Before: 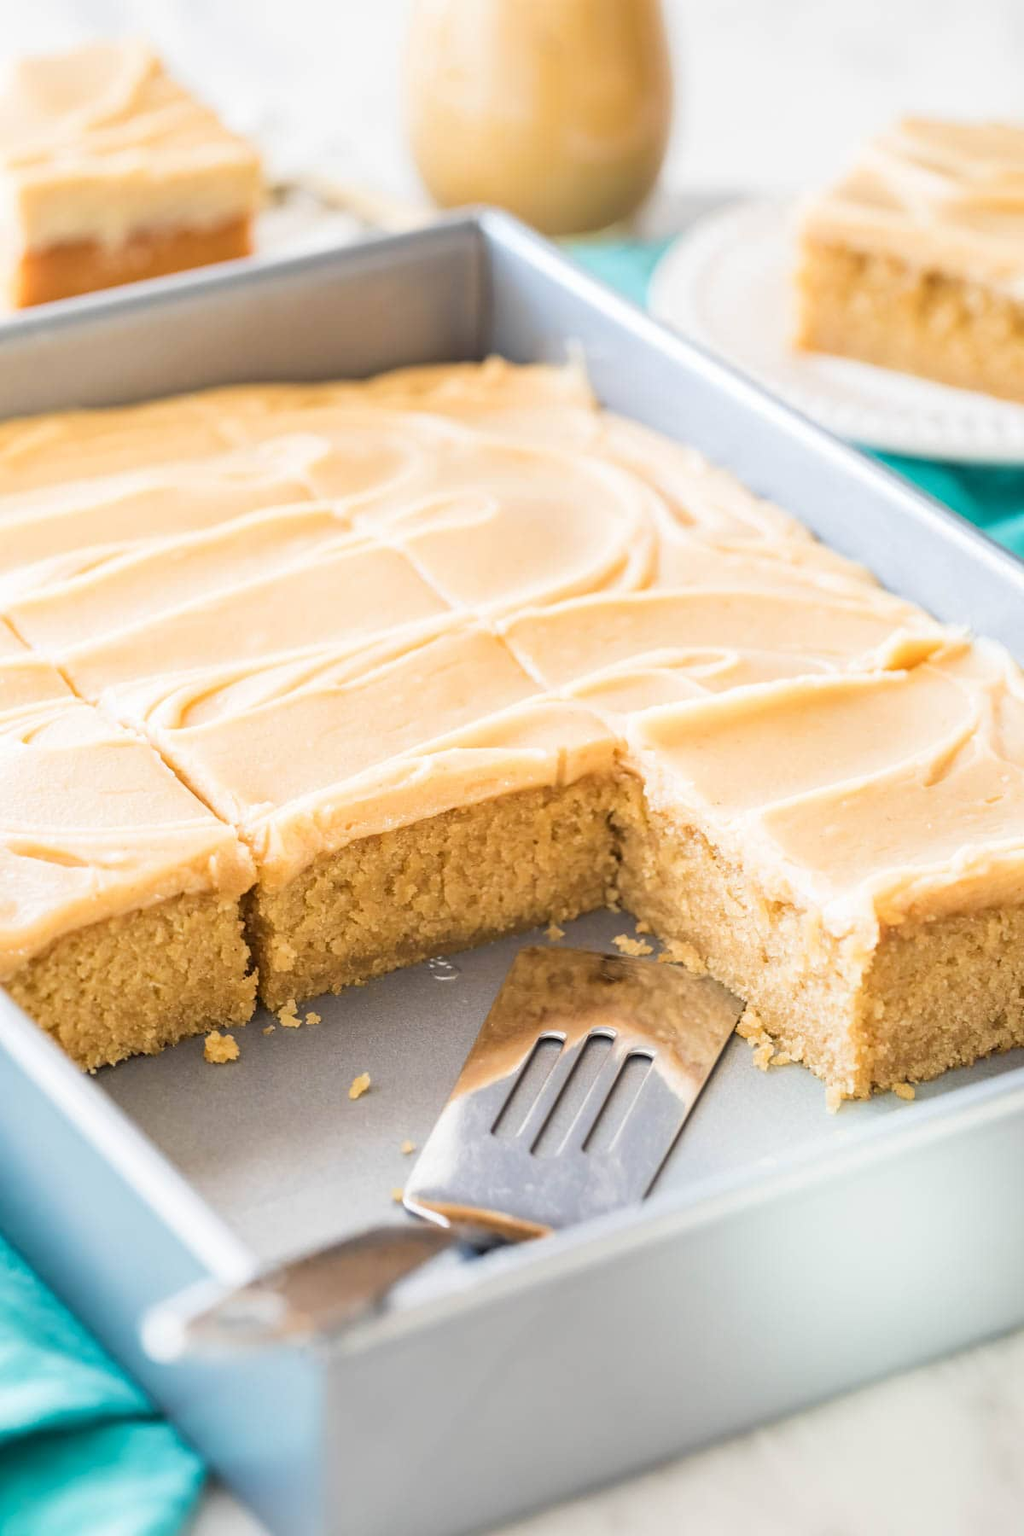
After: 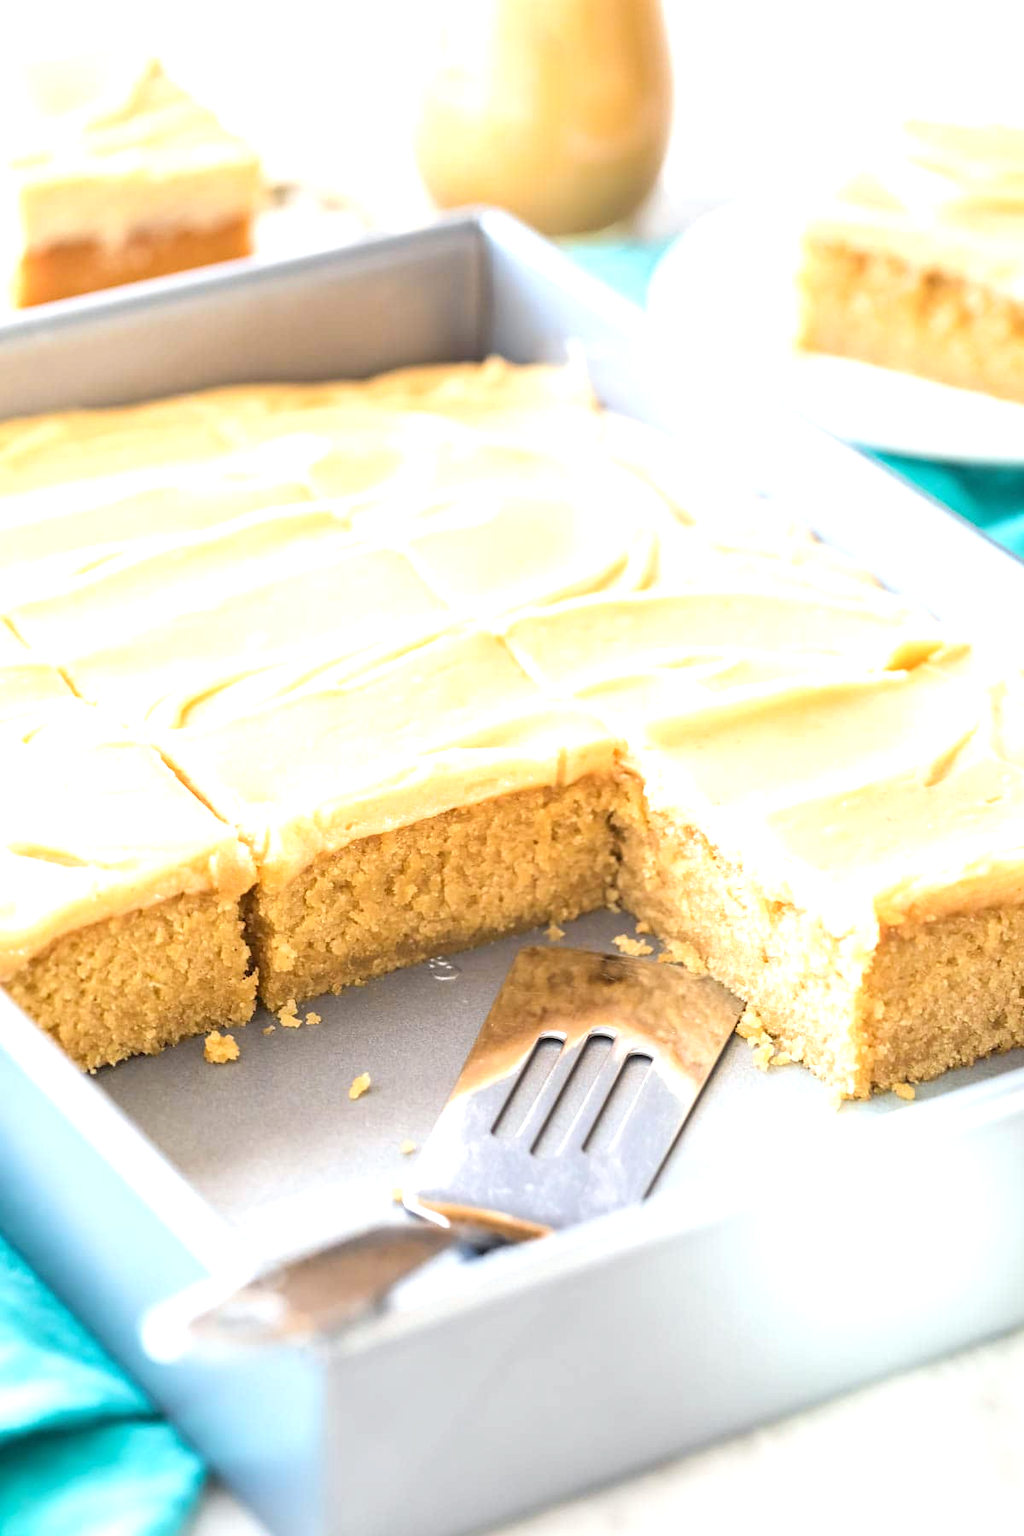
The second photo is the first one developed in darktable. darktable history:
exposure: exposure 0.64 EV, compensate highlight preservation false
white balance: red 0.988, blue 1.017
